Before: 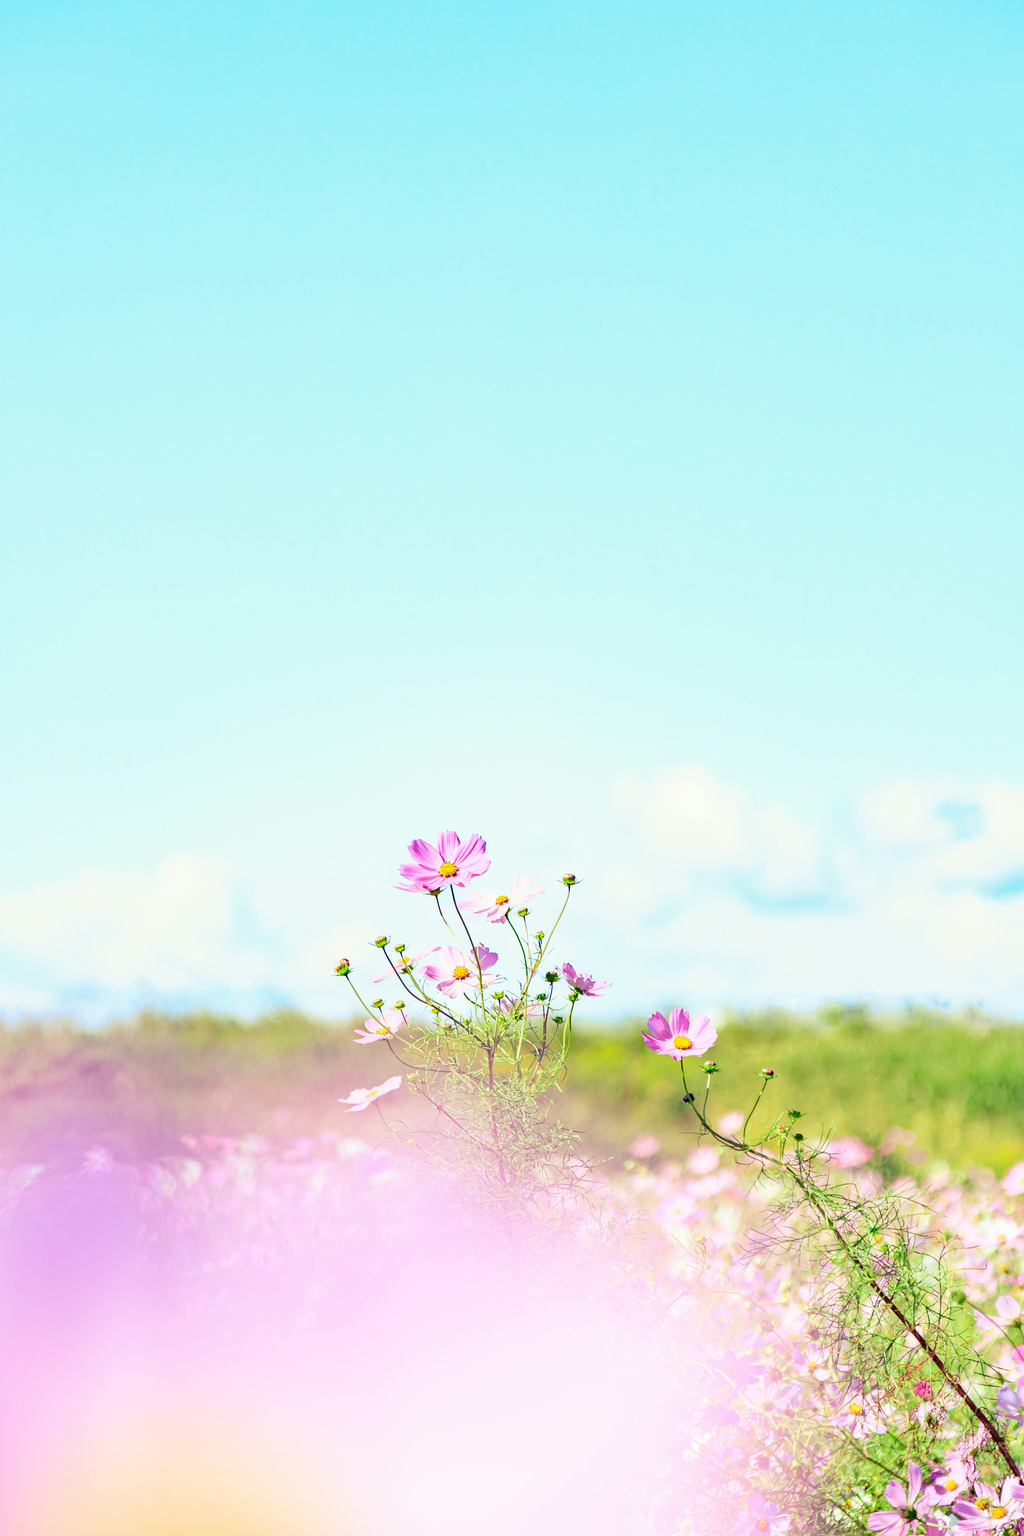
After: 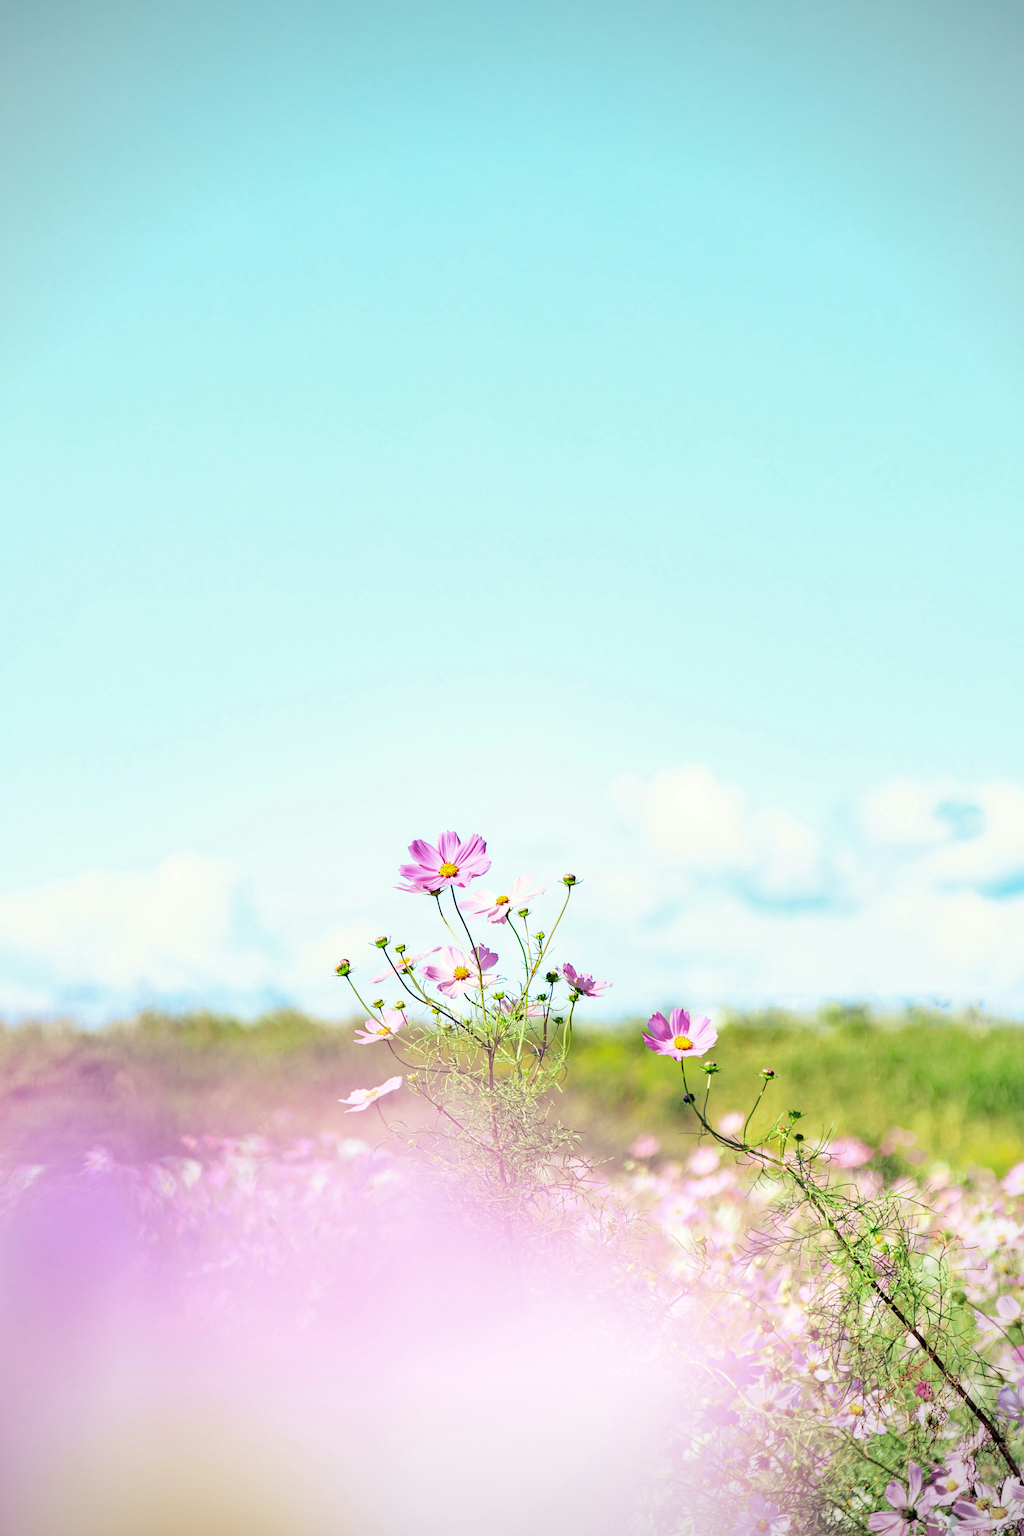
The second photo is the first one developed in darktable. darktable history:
shadows and highlights: shadows 25, highlights -25
levels: mode automatic, black 0.023%, white 99.97%, levels [0.062, 0.494, 0.925]
vignetting: unbound false
